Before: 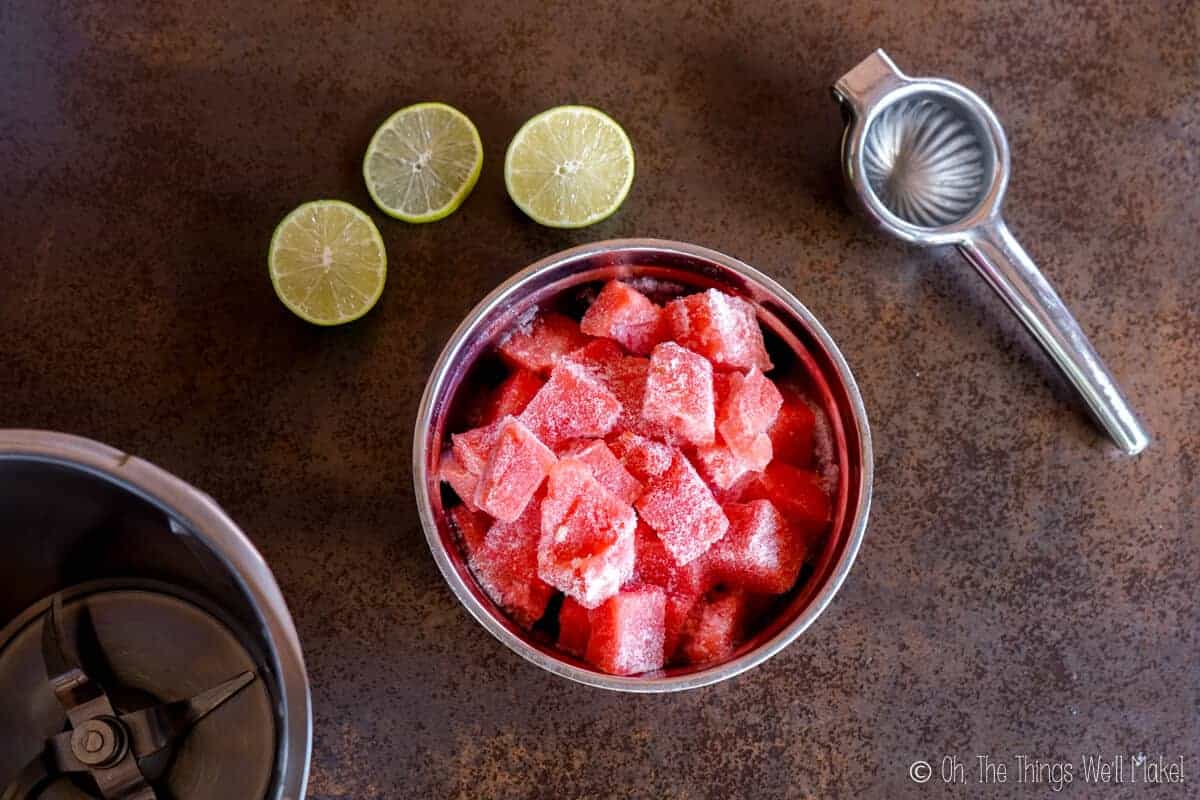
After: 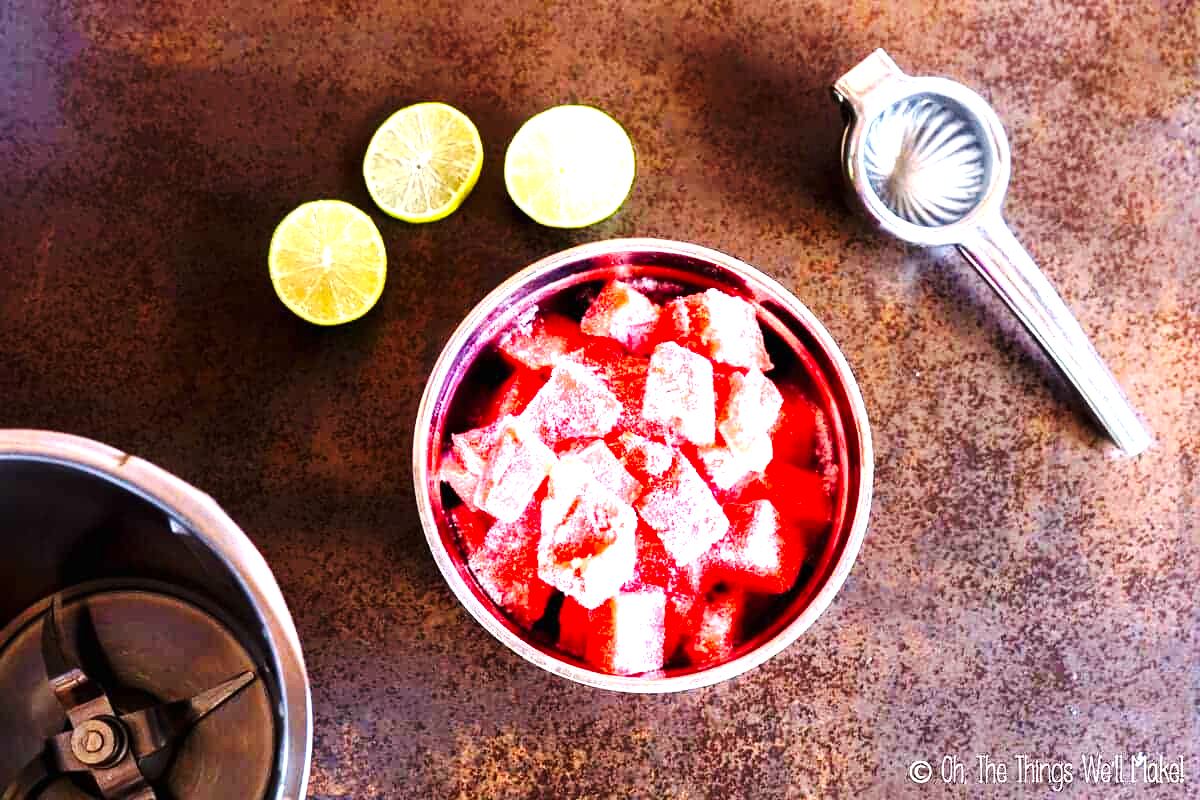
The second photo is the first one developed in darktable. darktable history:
base curve: curves: ch0 [(0, 0) (0.028, 0.03) (0.121, 0.232) (0.46, 0.748) (0.859, 0.968) (1, 1)], preserve colors none
levels: levels [0, 0.374, 0.749]
